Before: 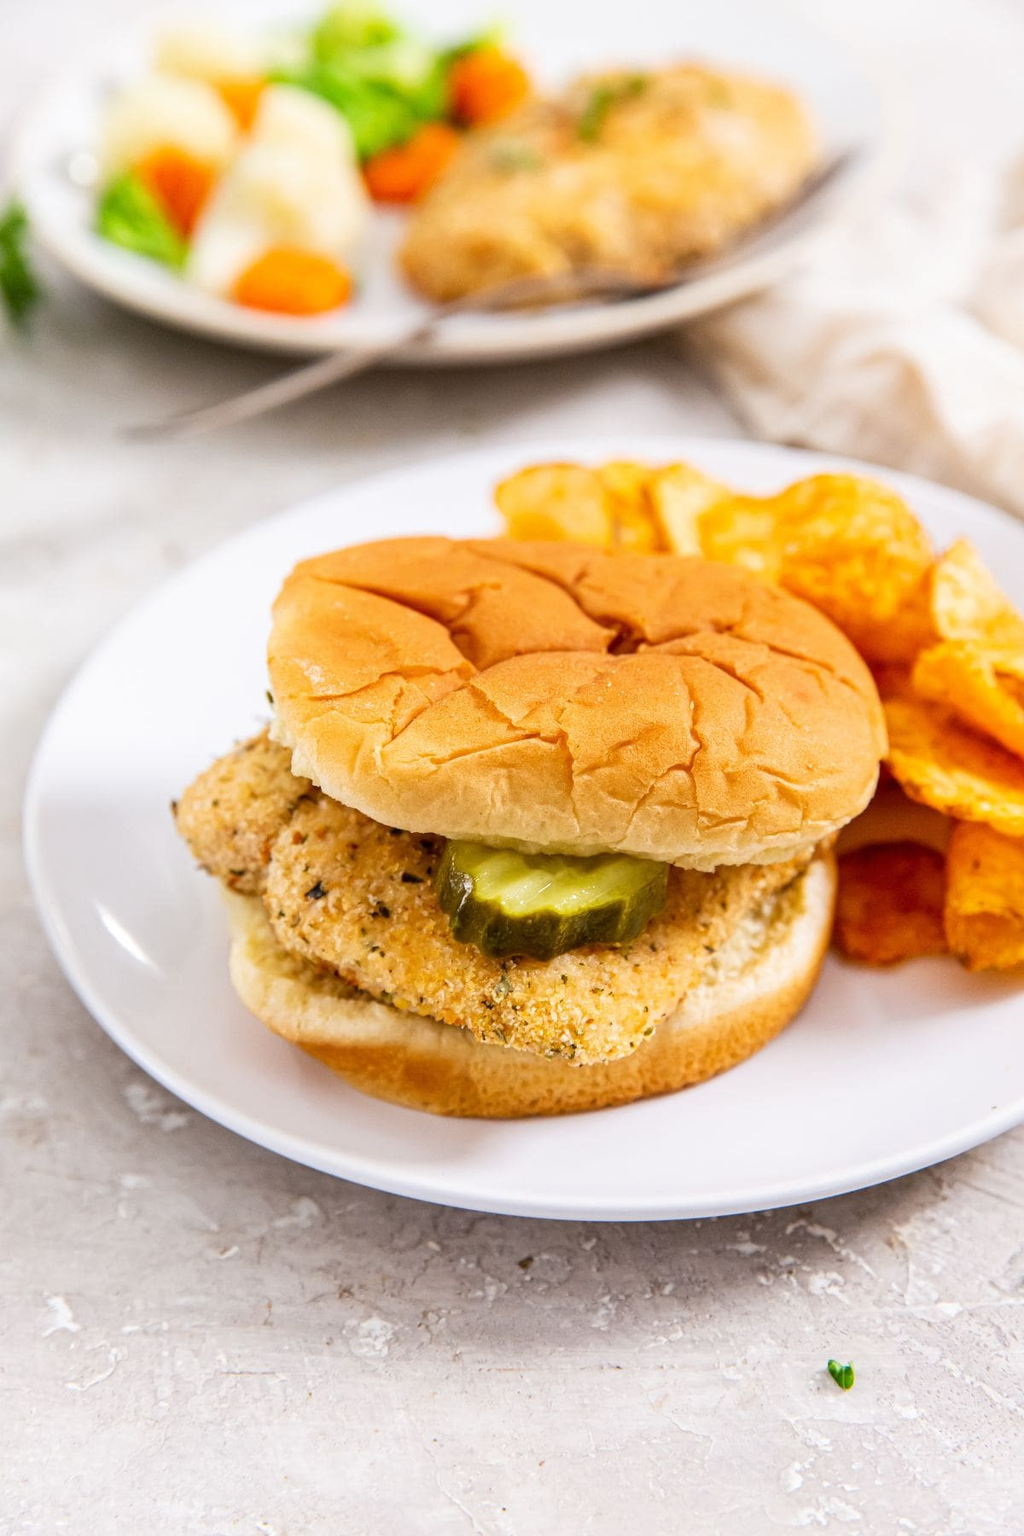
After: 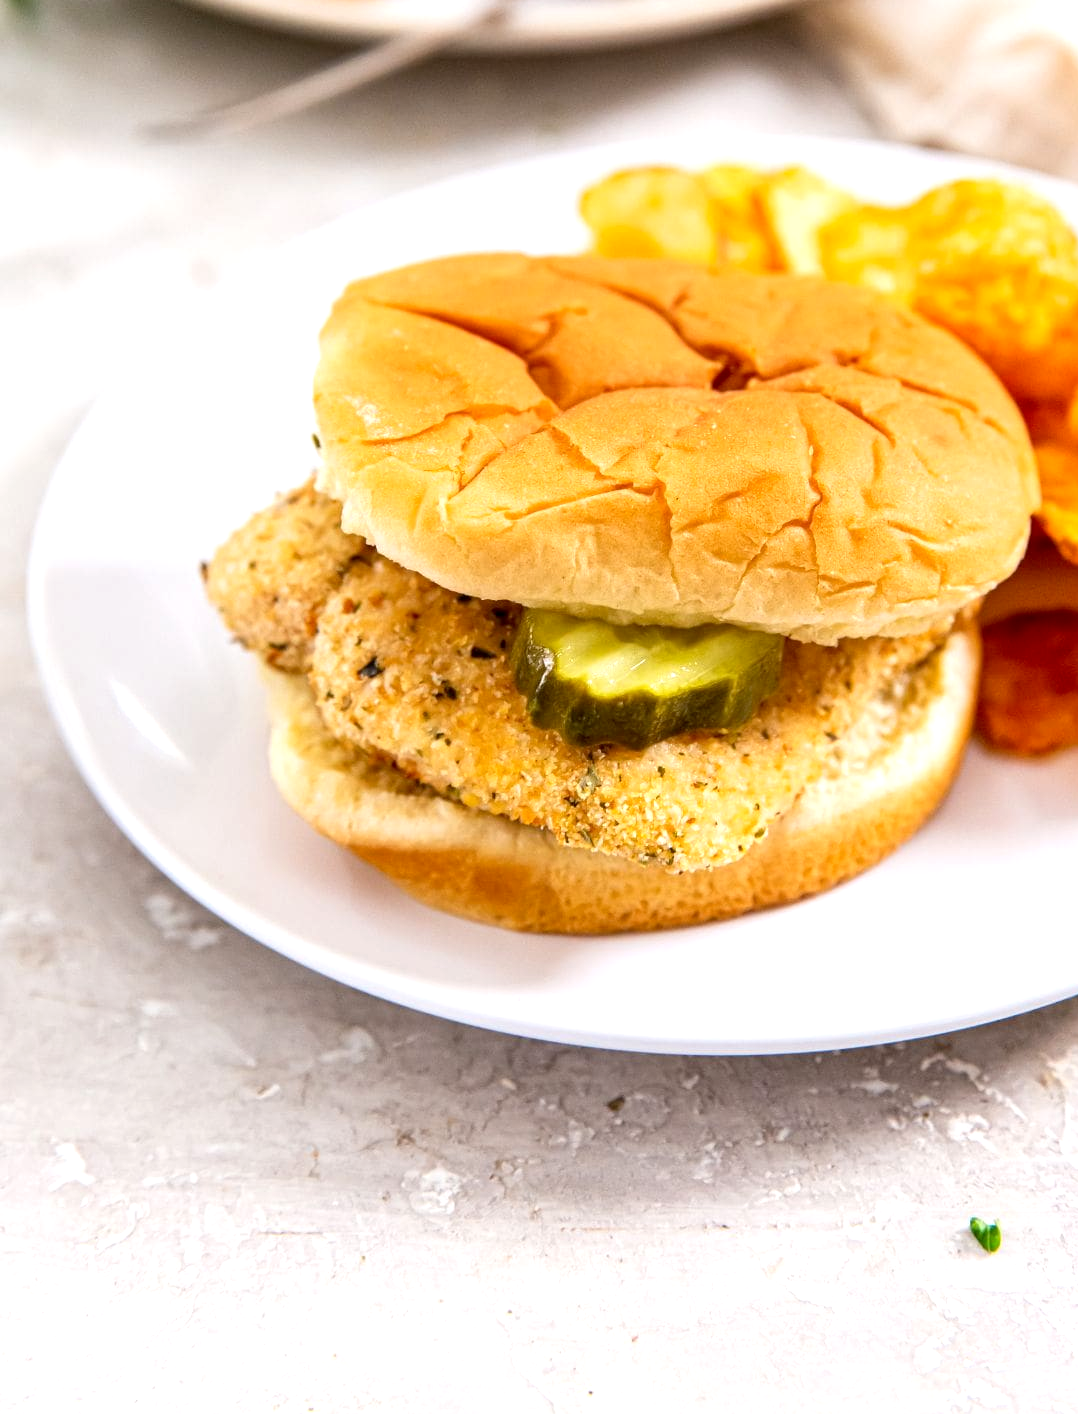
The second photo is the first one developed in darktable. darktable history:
exposure: black level correction 0.003, exposure 0.381 EV, compensate highlight preservation false
crop: top 20.913%, right 9.385%, bottom 0.25%
